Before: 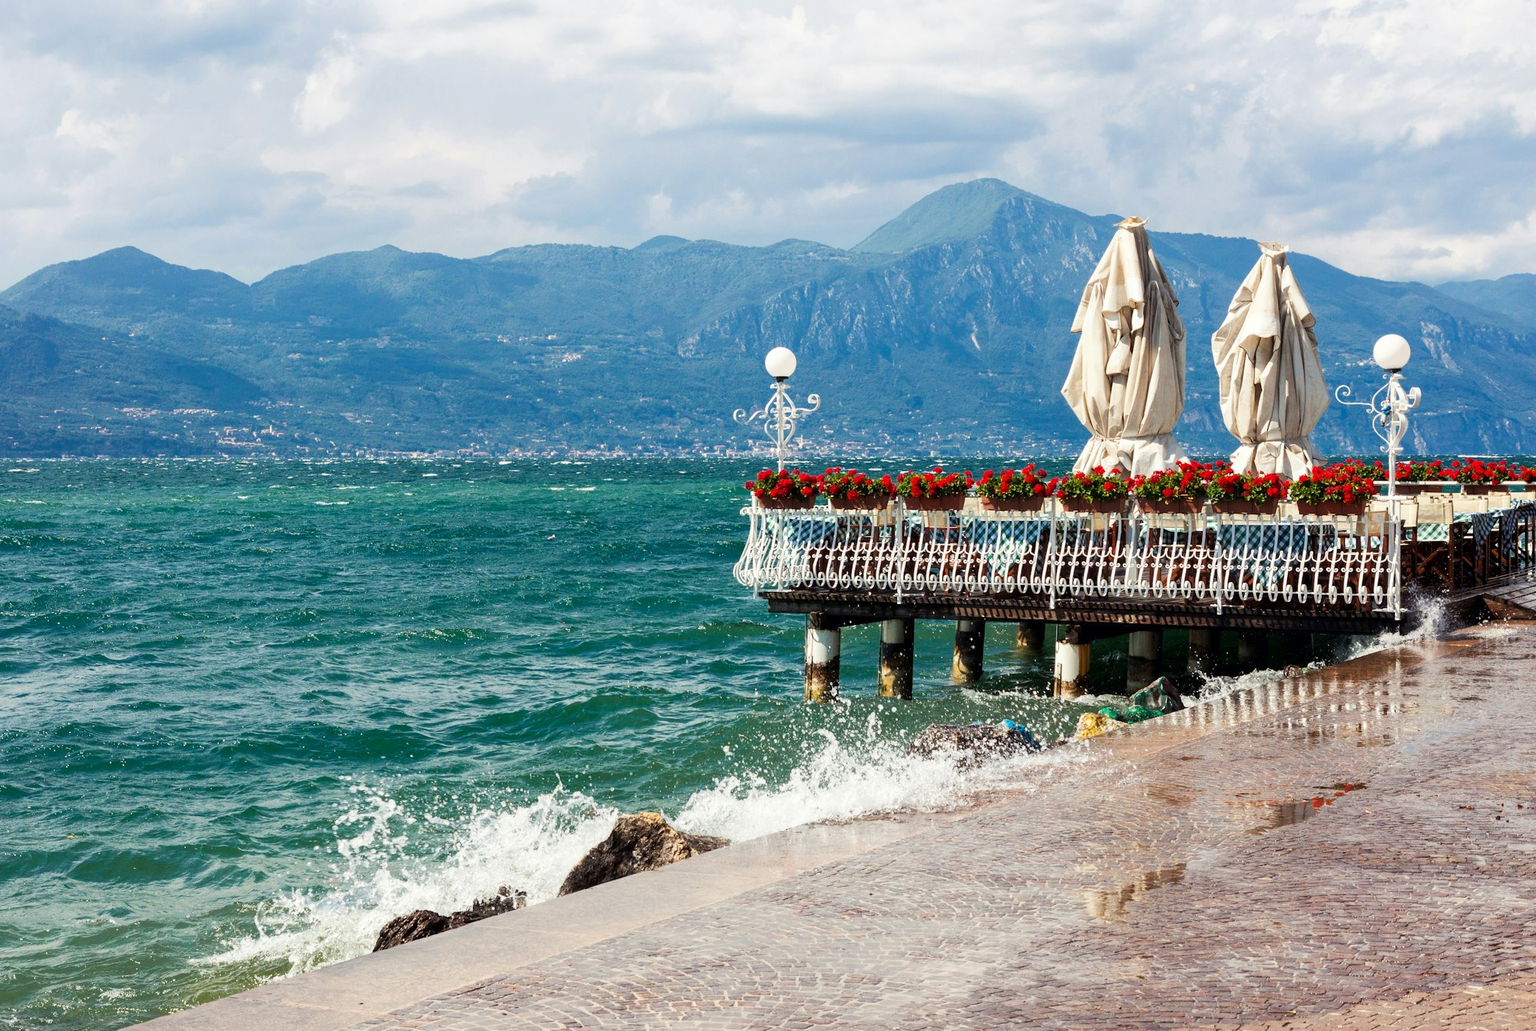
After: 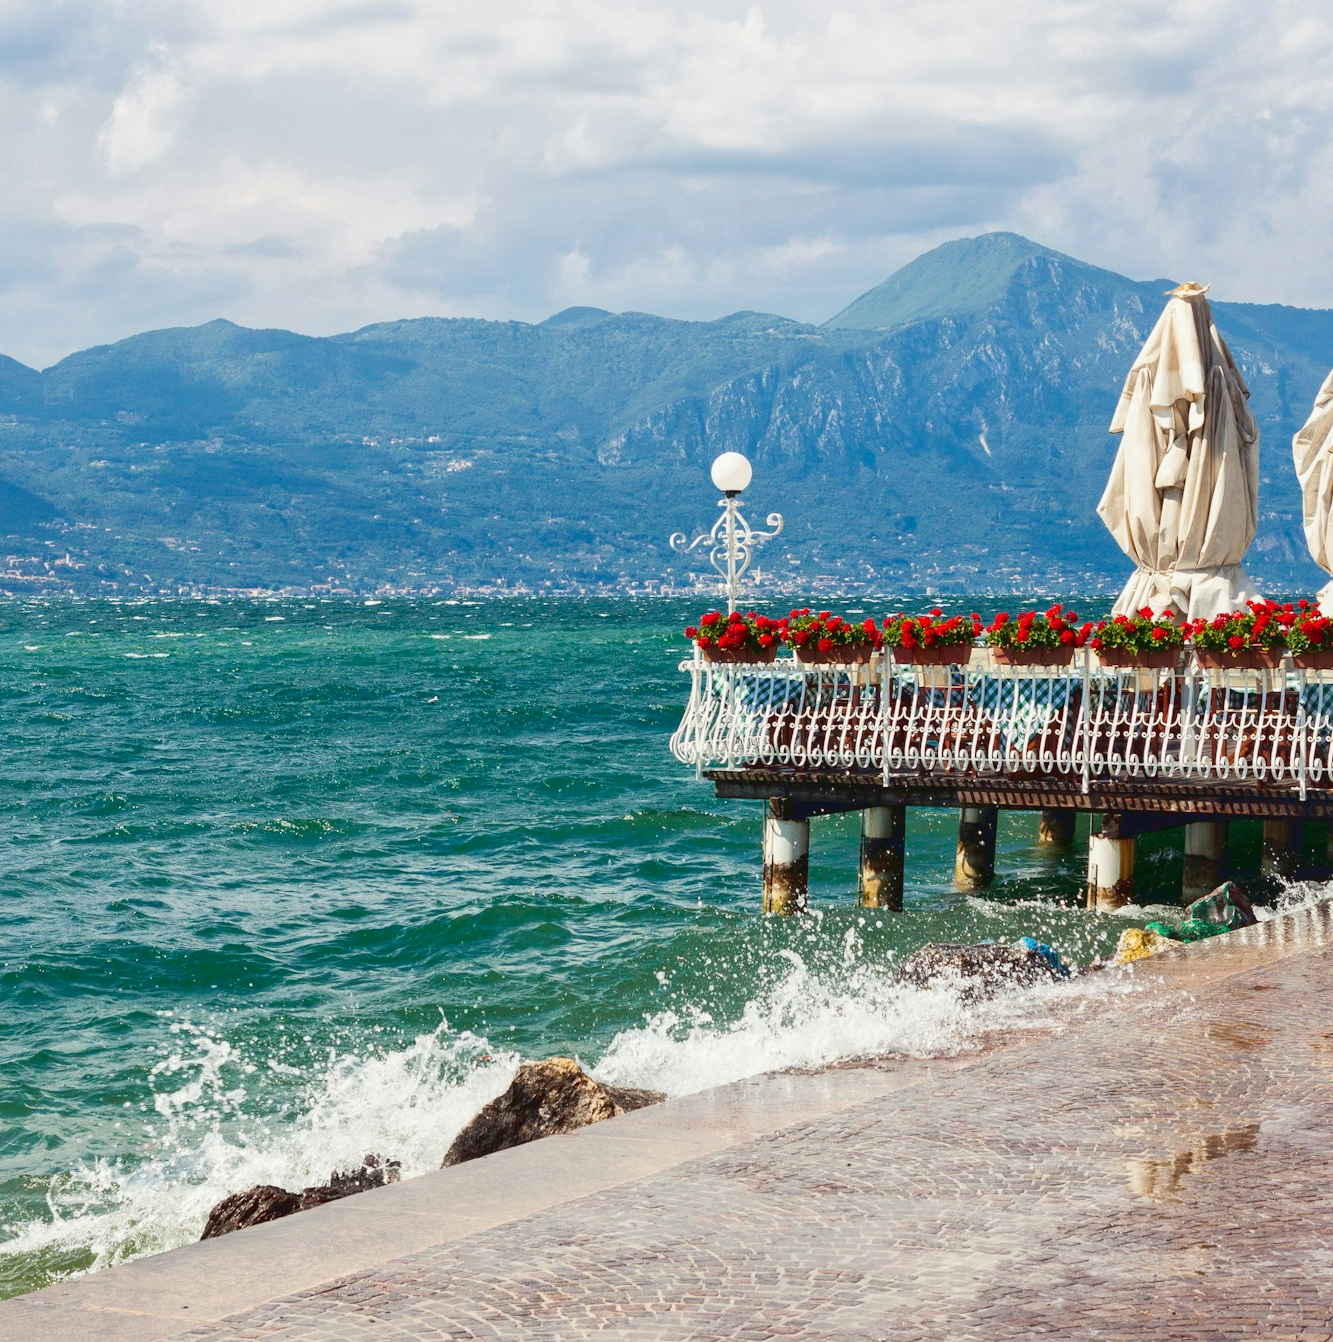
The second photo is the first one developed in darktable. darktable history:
tone curve: curves: ch0 [(0, 0.068) (1, 0.961)], color space Lab, linked channels, preserve colors none
crop and rotate: left 14.292%, right 19.041%
local contrast: mode bilateral grid, contrast 20, coarseness 50, detail 120%, midtone range 0.2
